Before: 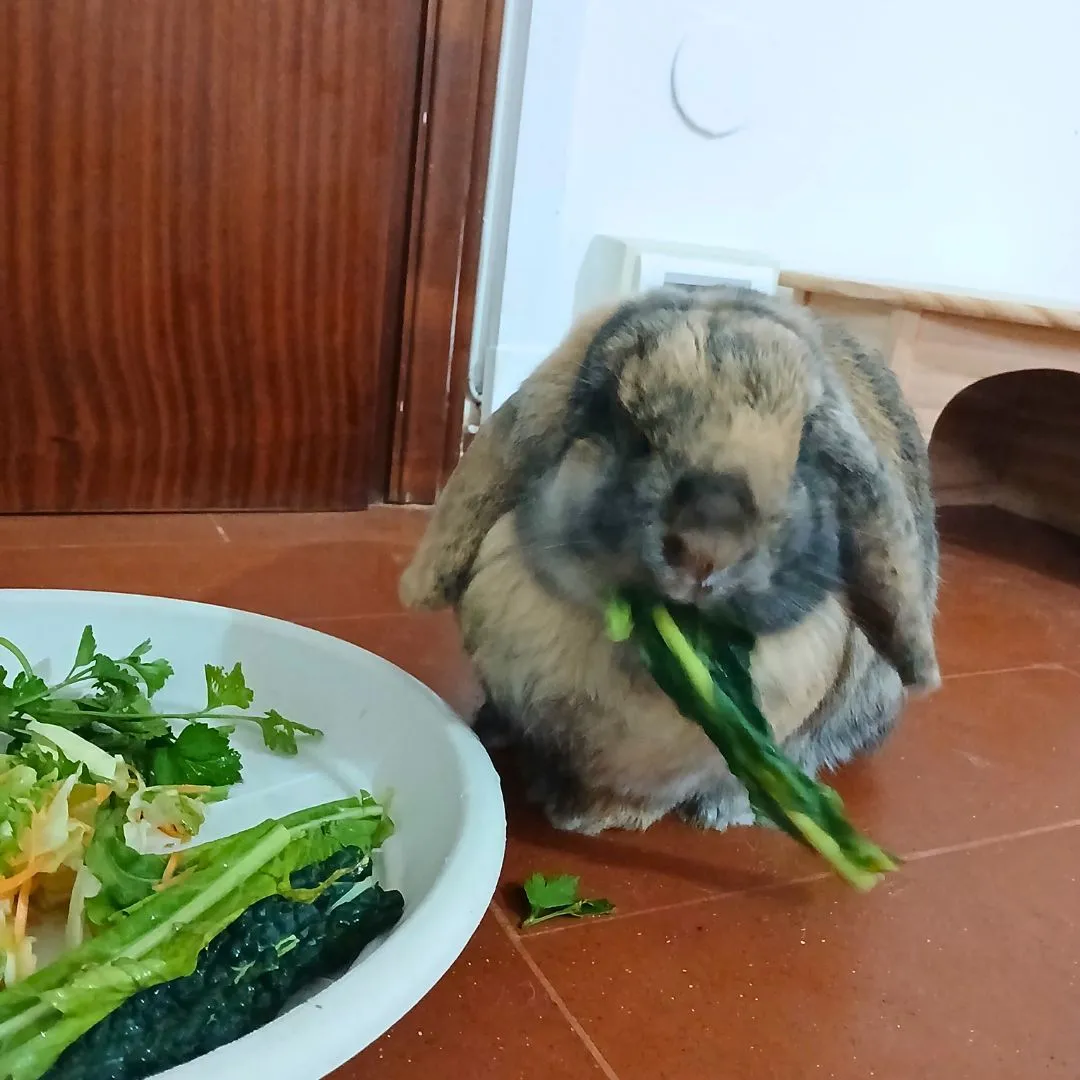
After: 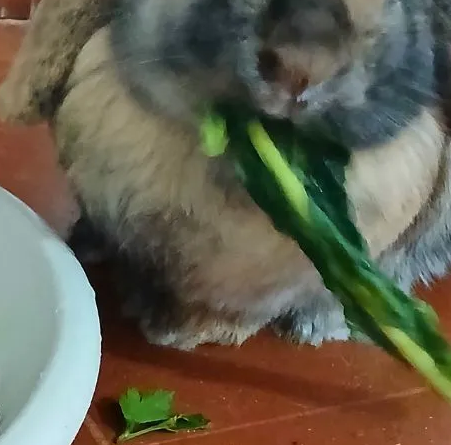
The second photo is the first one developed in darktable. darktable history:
crop: left 37.573%, top 44.975%, right 20.581%, bottom 13.733%
